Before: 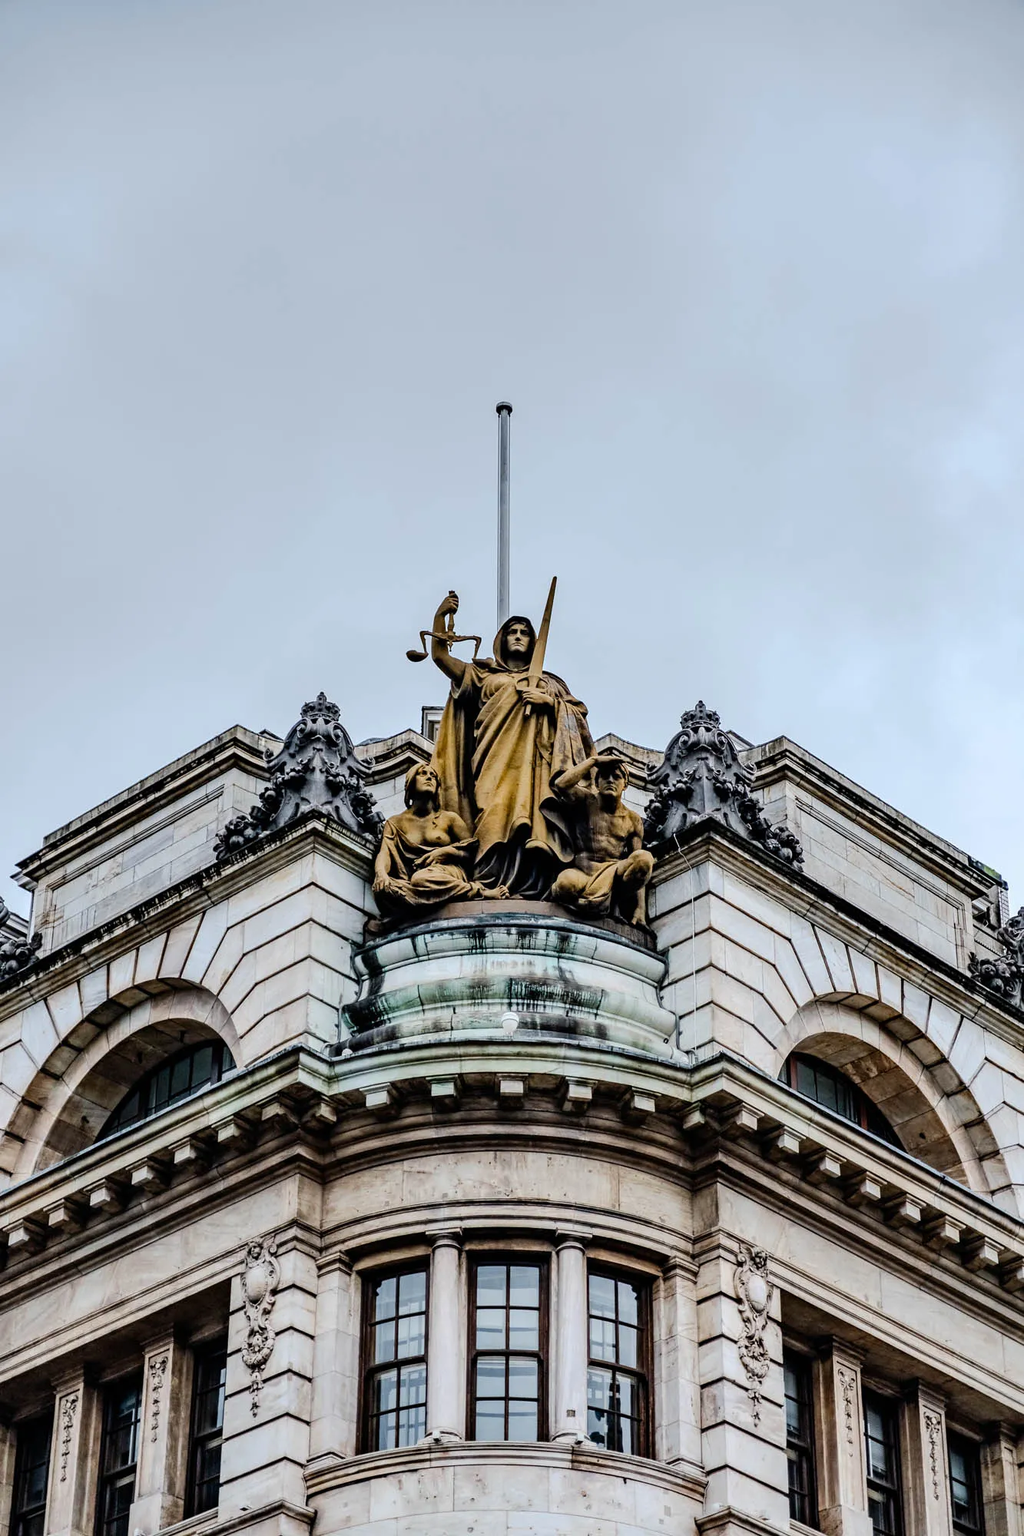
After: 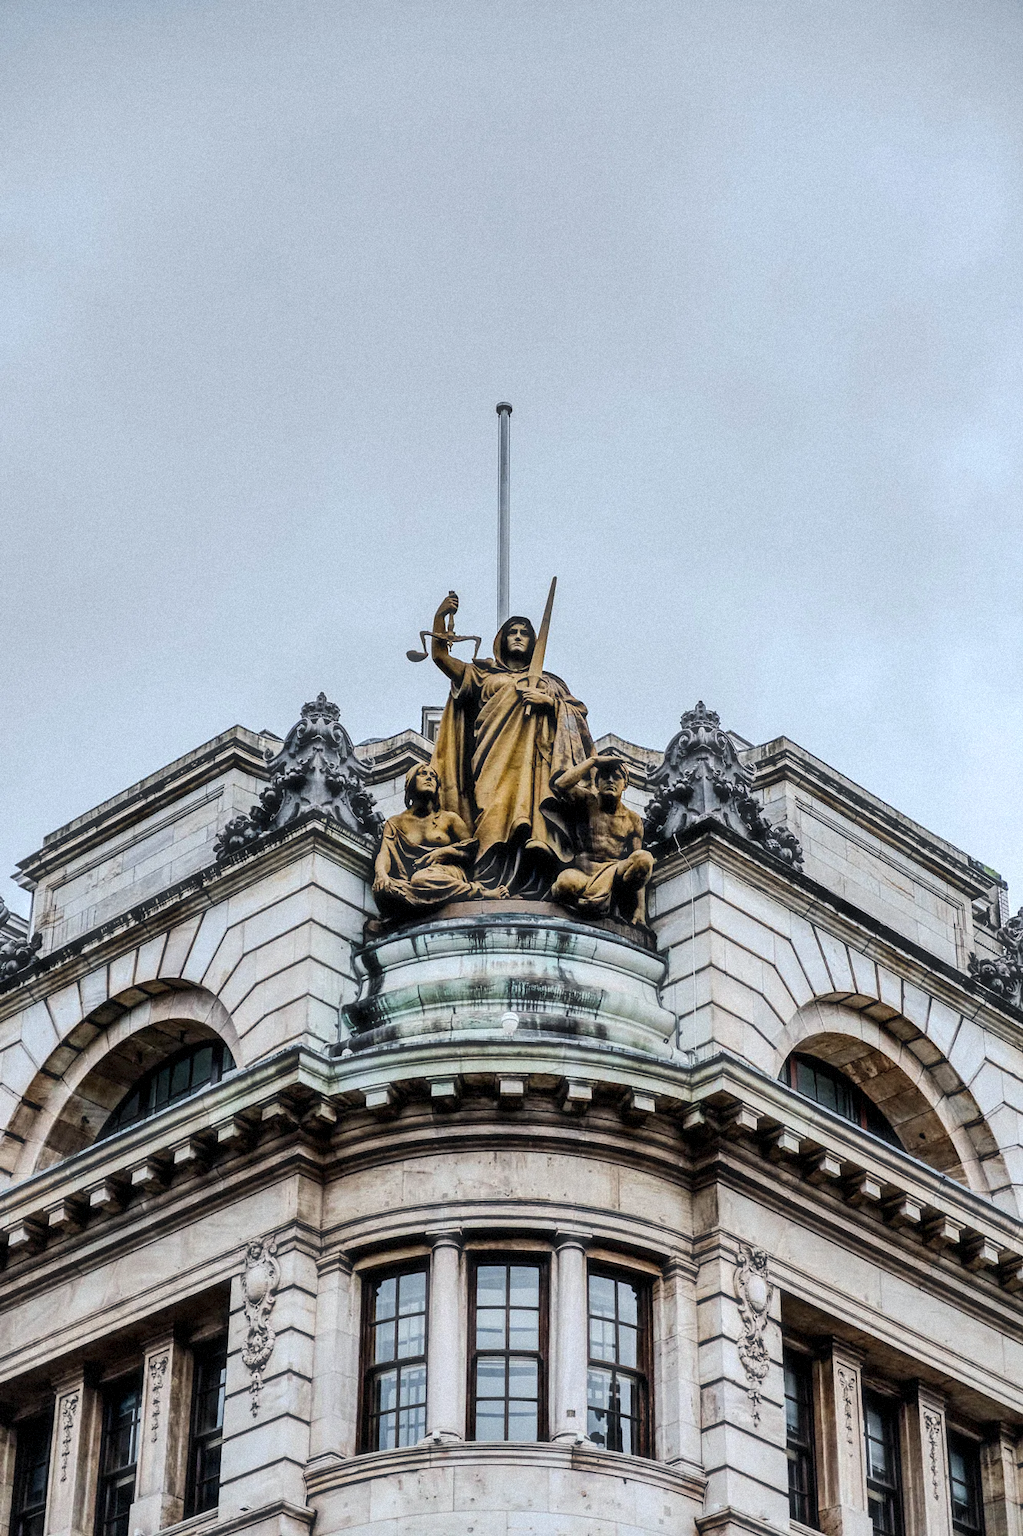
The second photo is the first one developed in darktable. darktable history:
grain: mid-tones bias 0%
local contrast: highlights 100%, shadows 100%, detail 120%, midtone range 0.2
haze removal: strength -0.1, adaptive false
